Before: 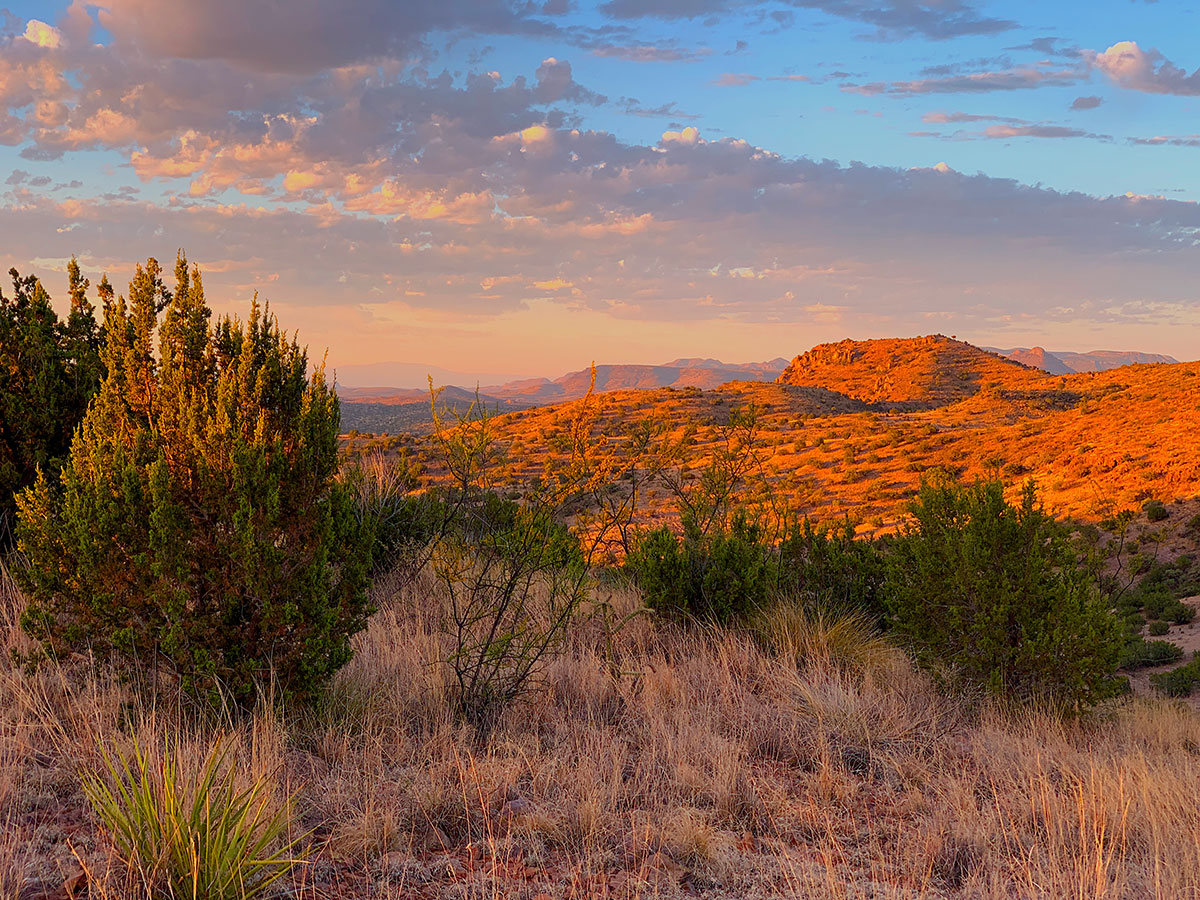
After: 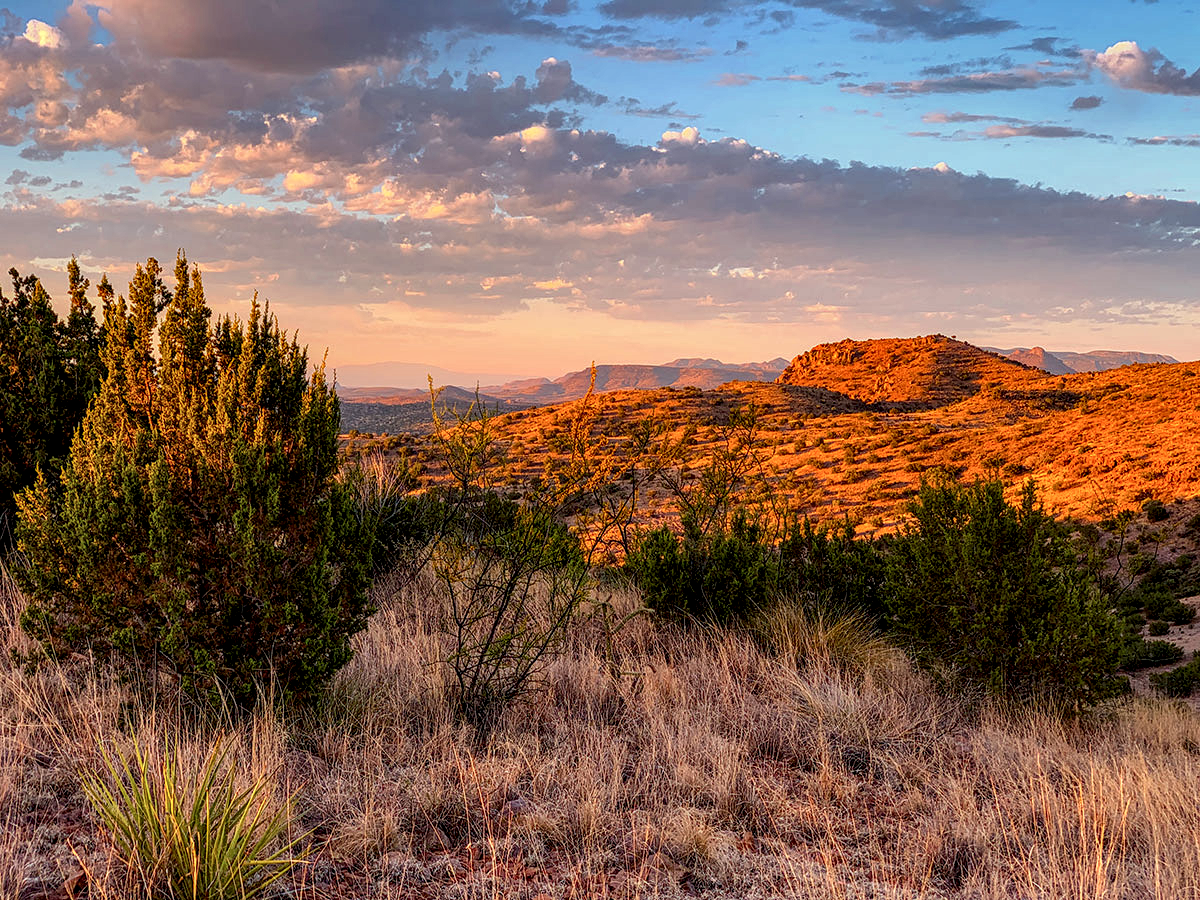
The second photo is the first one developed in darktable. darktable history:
local contrast: highlights 19%, detail 186%
shadows and highlights: shadows 5, soften with gaussian
